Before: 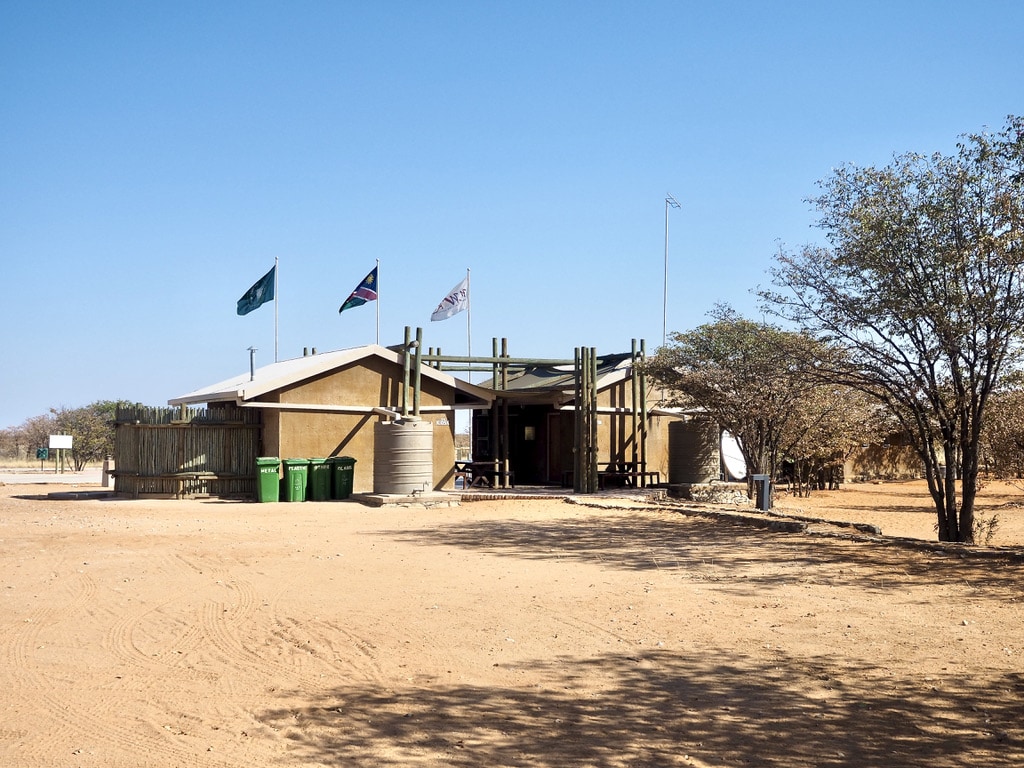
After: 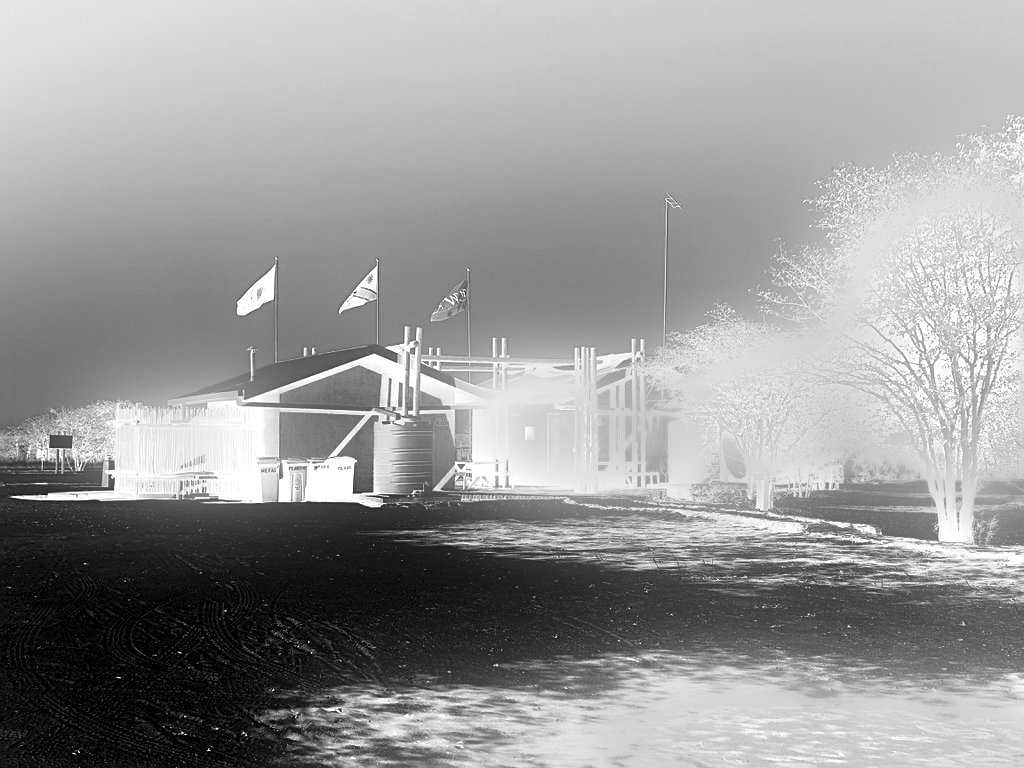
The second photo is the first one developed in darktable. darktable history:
sharpen: on, module defaults
monochrome: on, module defaults
bloom: size 13.65%, threshold 98.39%, strength 4.82%
white balance: red 4.26, blue 1.802
